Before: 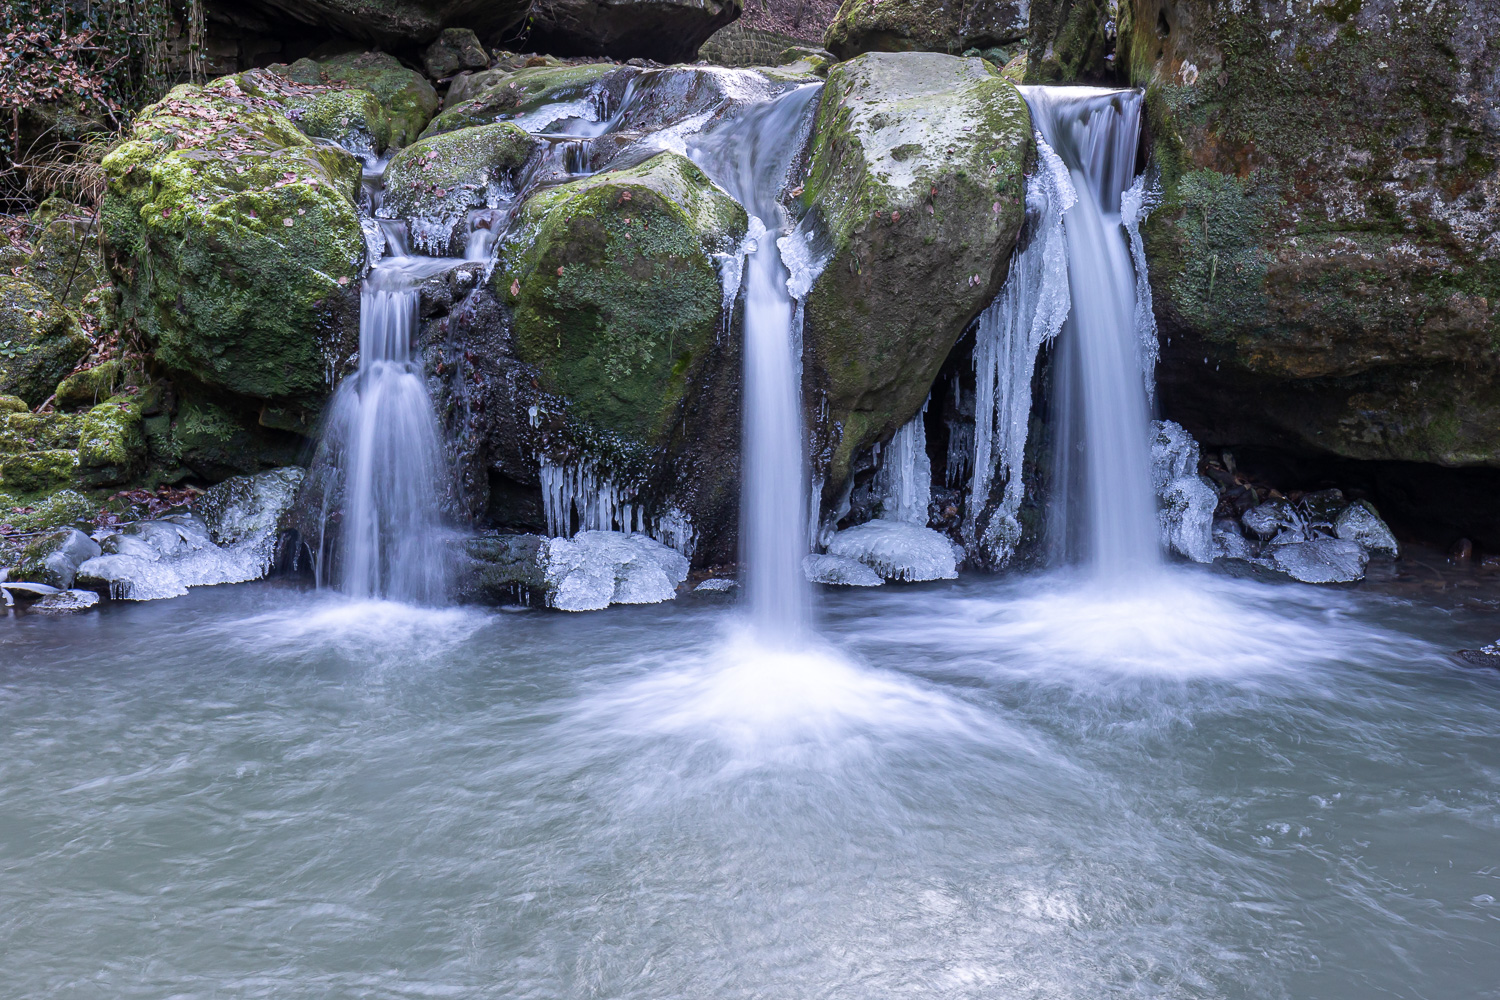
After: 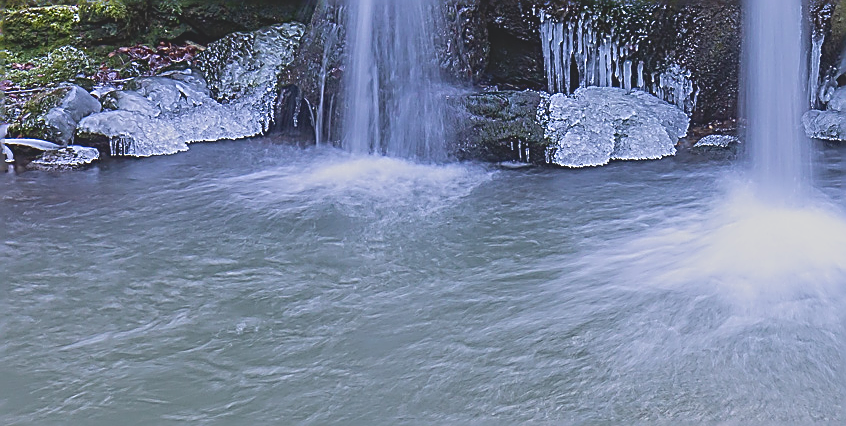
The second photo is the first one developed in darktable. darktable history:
contrast brightness saturation: contrast -0.28
crop: top 44.483%, right 43.593%, bottom 12.892%
sharpen: amount 1.861
